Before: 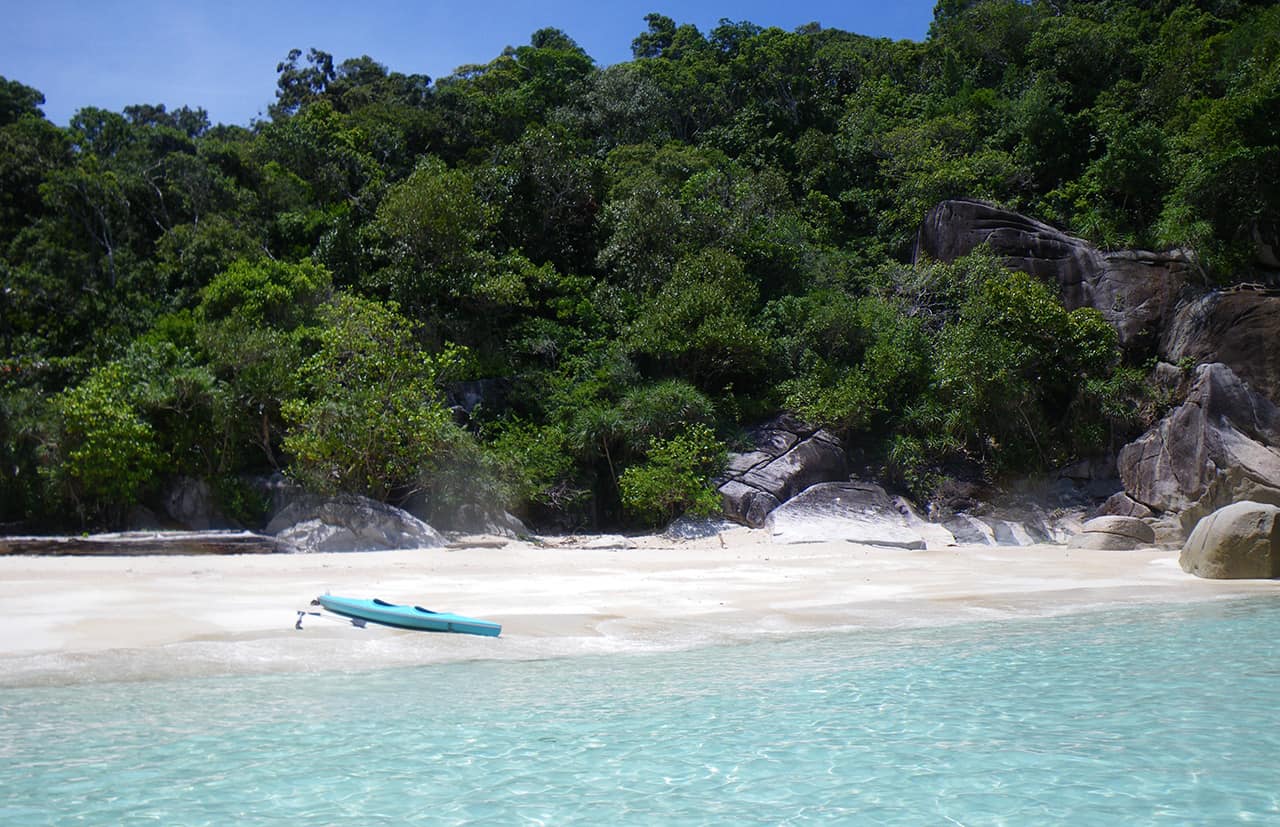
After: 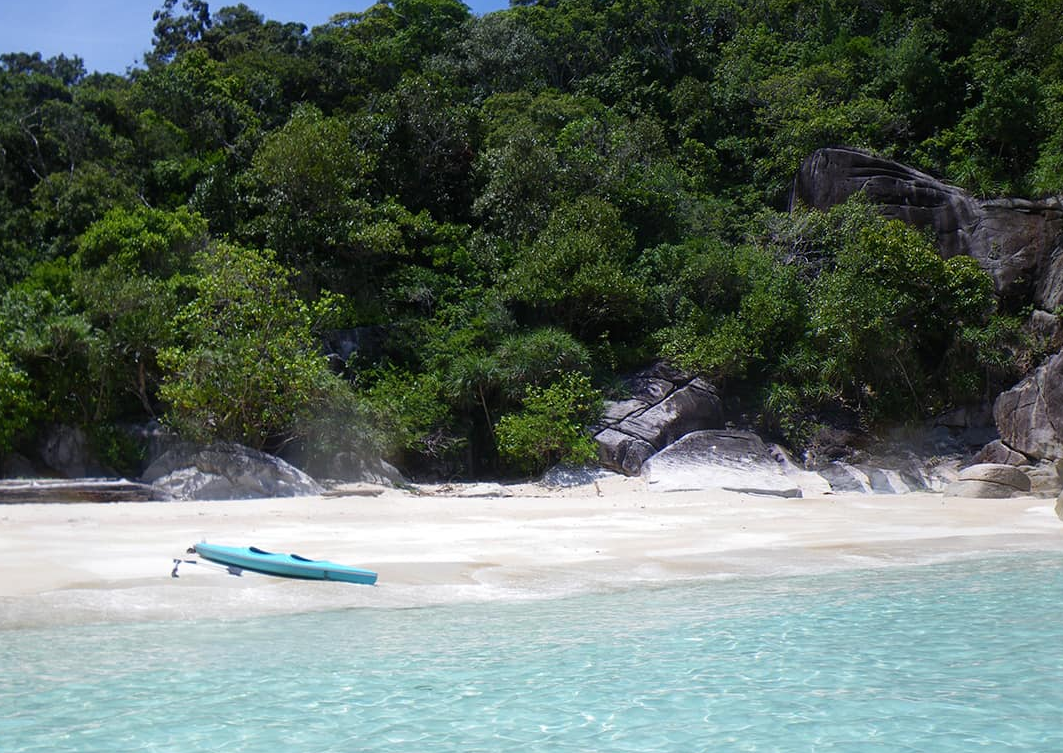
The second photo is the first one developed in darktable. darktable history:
crop: left 9.765%, top 6.292%, right 7.155%, bottom 2.461%
